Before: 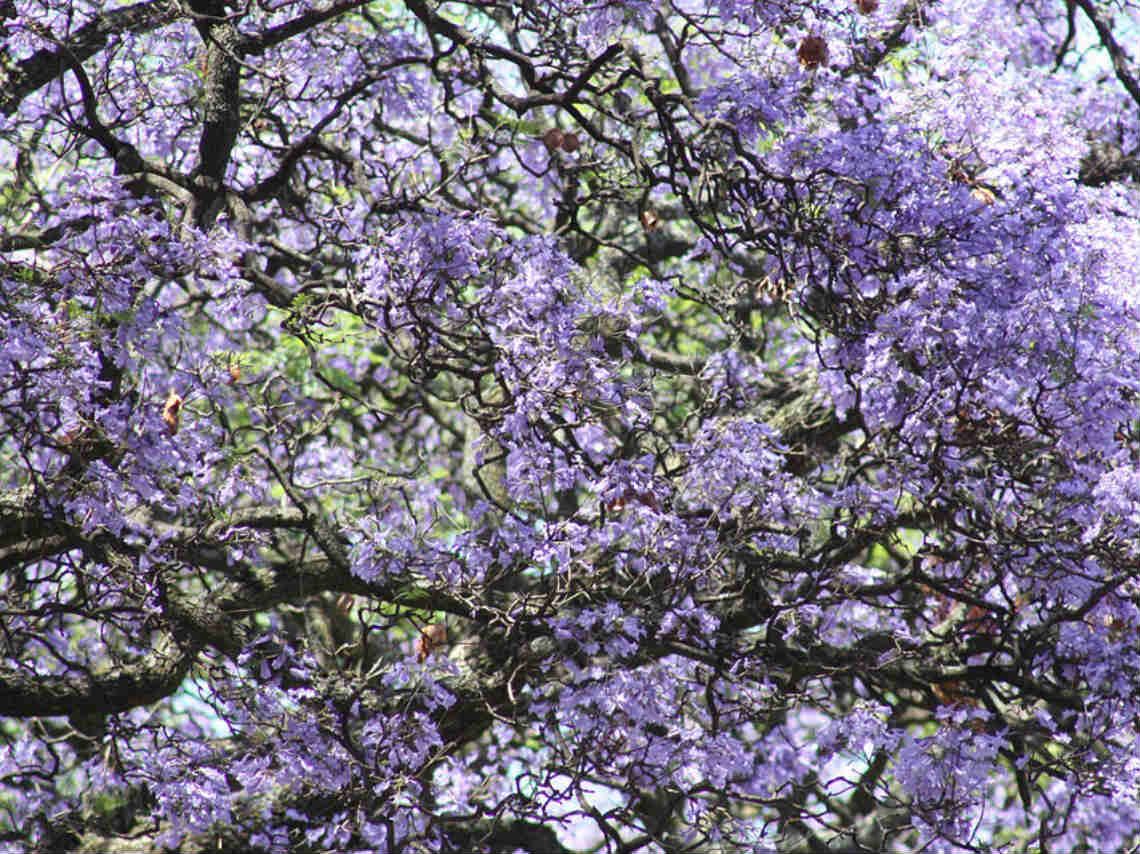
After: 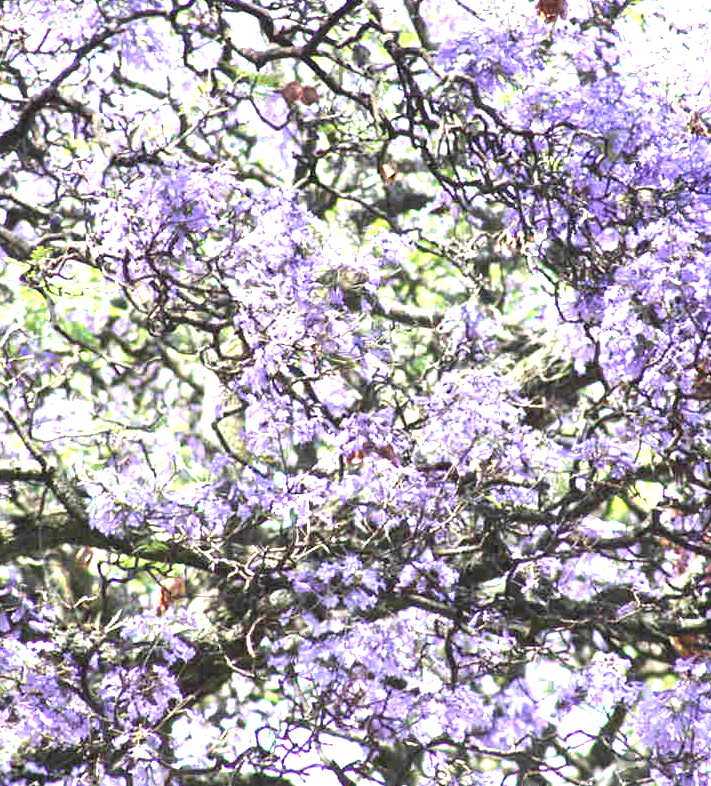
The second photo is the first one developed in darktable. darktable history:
crop and rotate: left 22.918%, top 5.629%, right 14.711%, bottom 2.247%
exposure: black level correction 0, exposure 1.5 EV, compensate highlight preservation false
